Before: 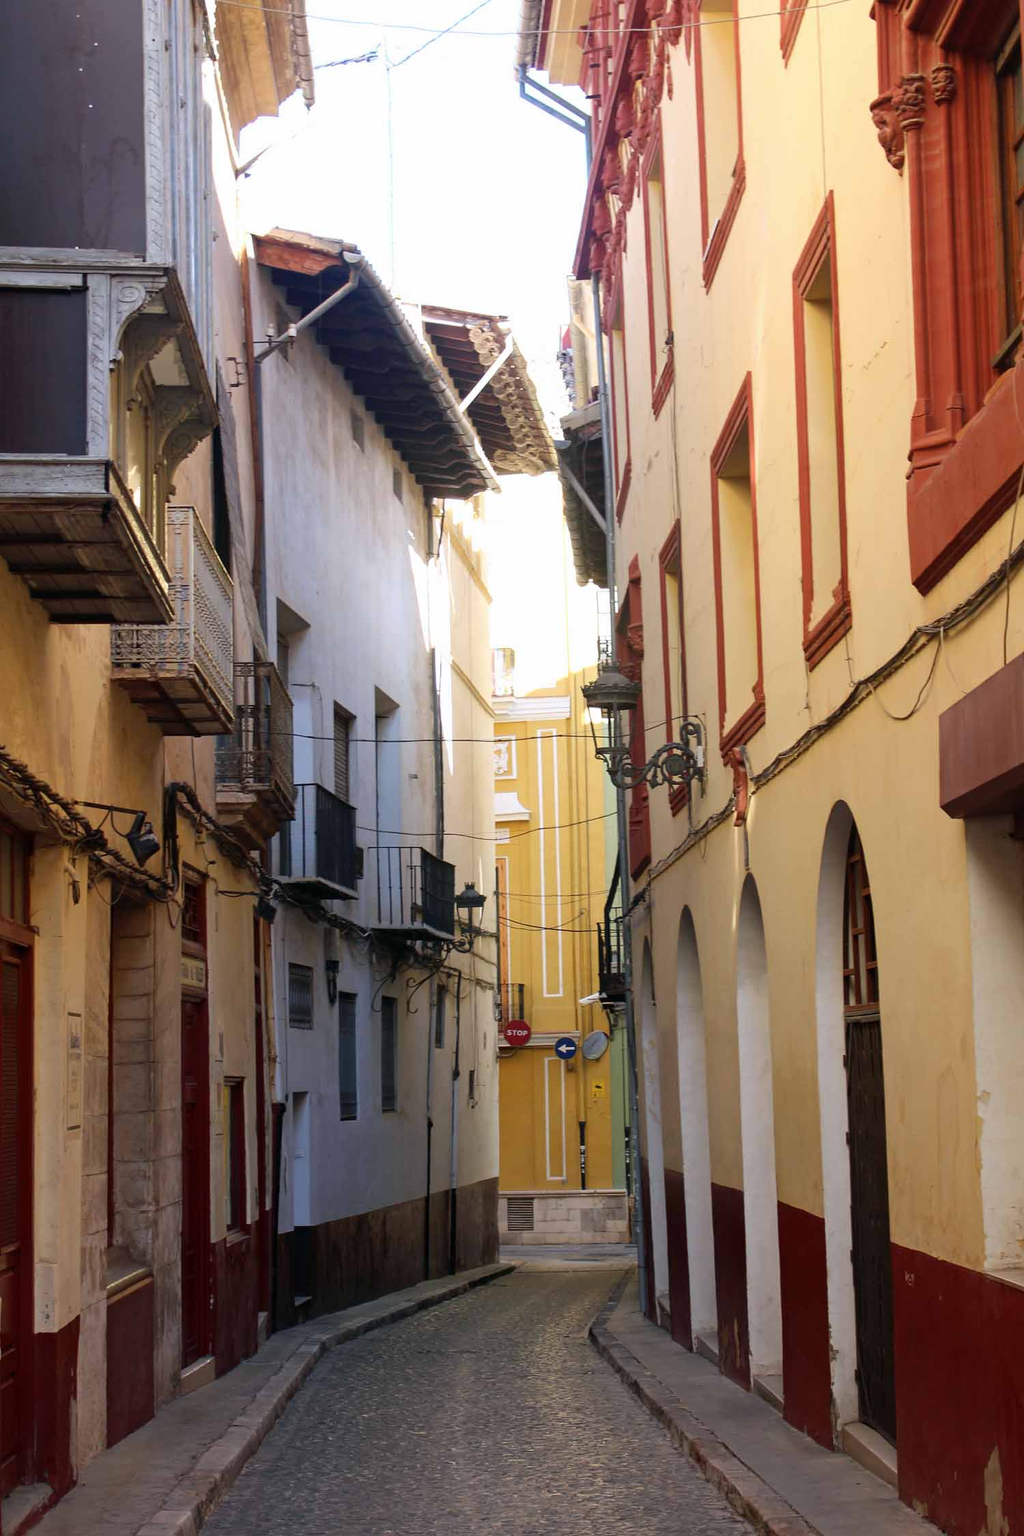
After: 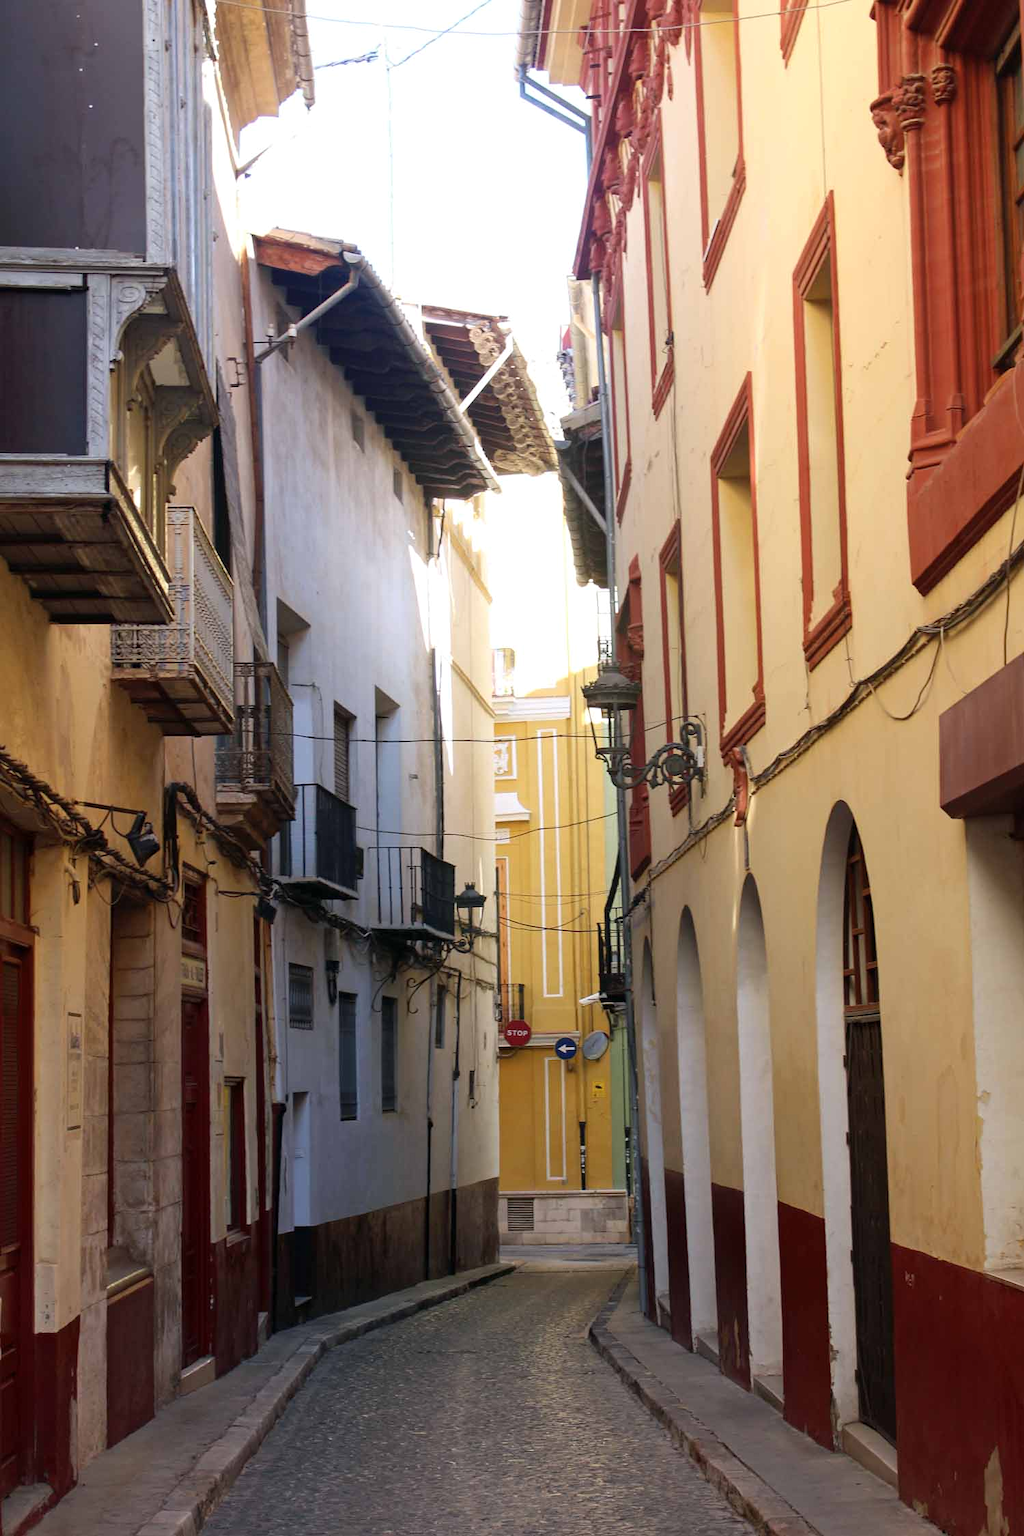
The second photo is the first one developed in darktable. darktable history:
exposure: compensate highlight preservation false
shadows and highlights: shadows 11.23, white point adjustment 1.2, highlights -2.13, soften with gaussian
